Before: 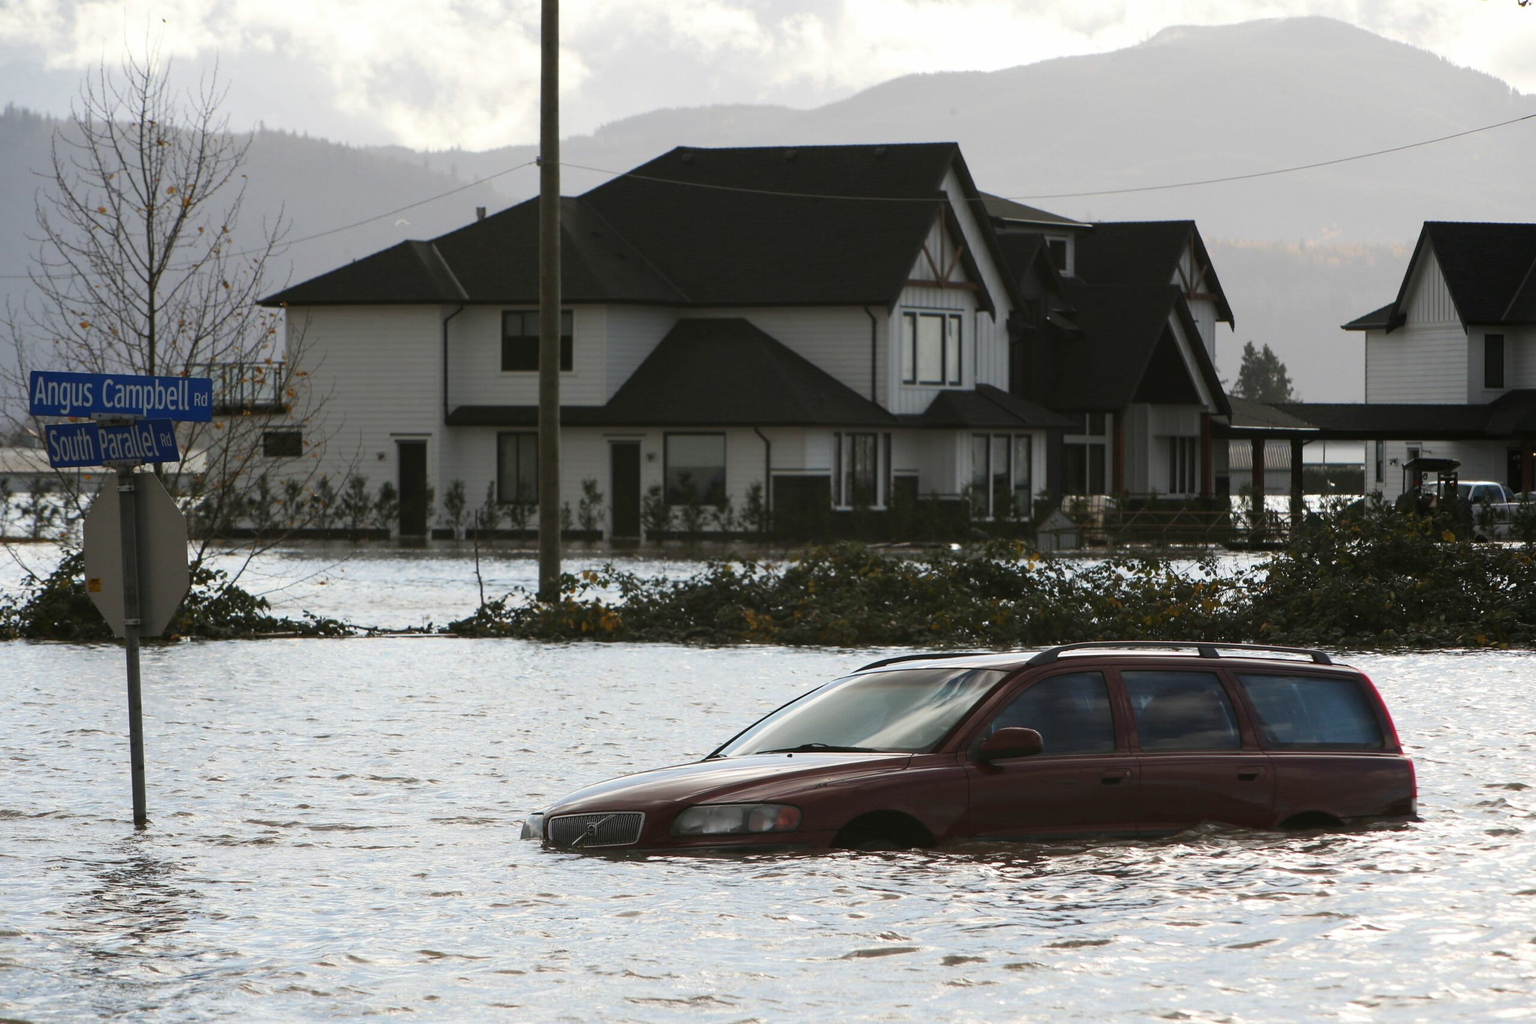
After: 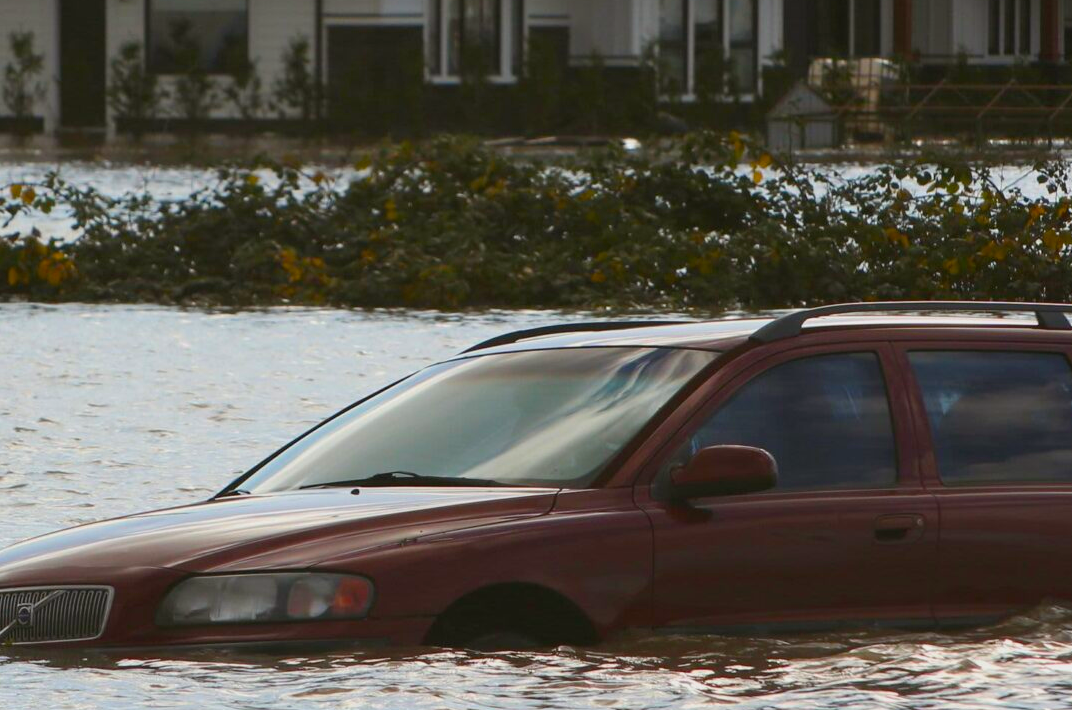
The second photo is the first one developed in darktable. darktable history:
color balance rgb: shadows lift › chroma 1.035%, shadows lift › hue 29.34°, linear chroma grading › global chroma 14.401%, perceptual saturation grading › global saturation 29.903%, contrast -10.482%
crop: left 37.563%, top 44.961%, right 20.552%, bottom 13.394%
